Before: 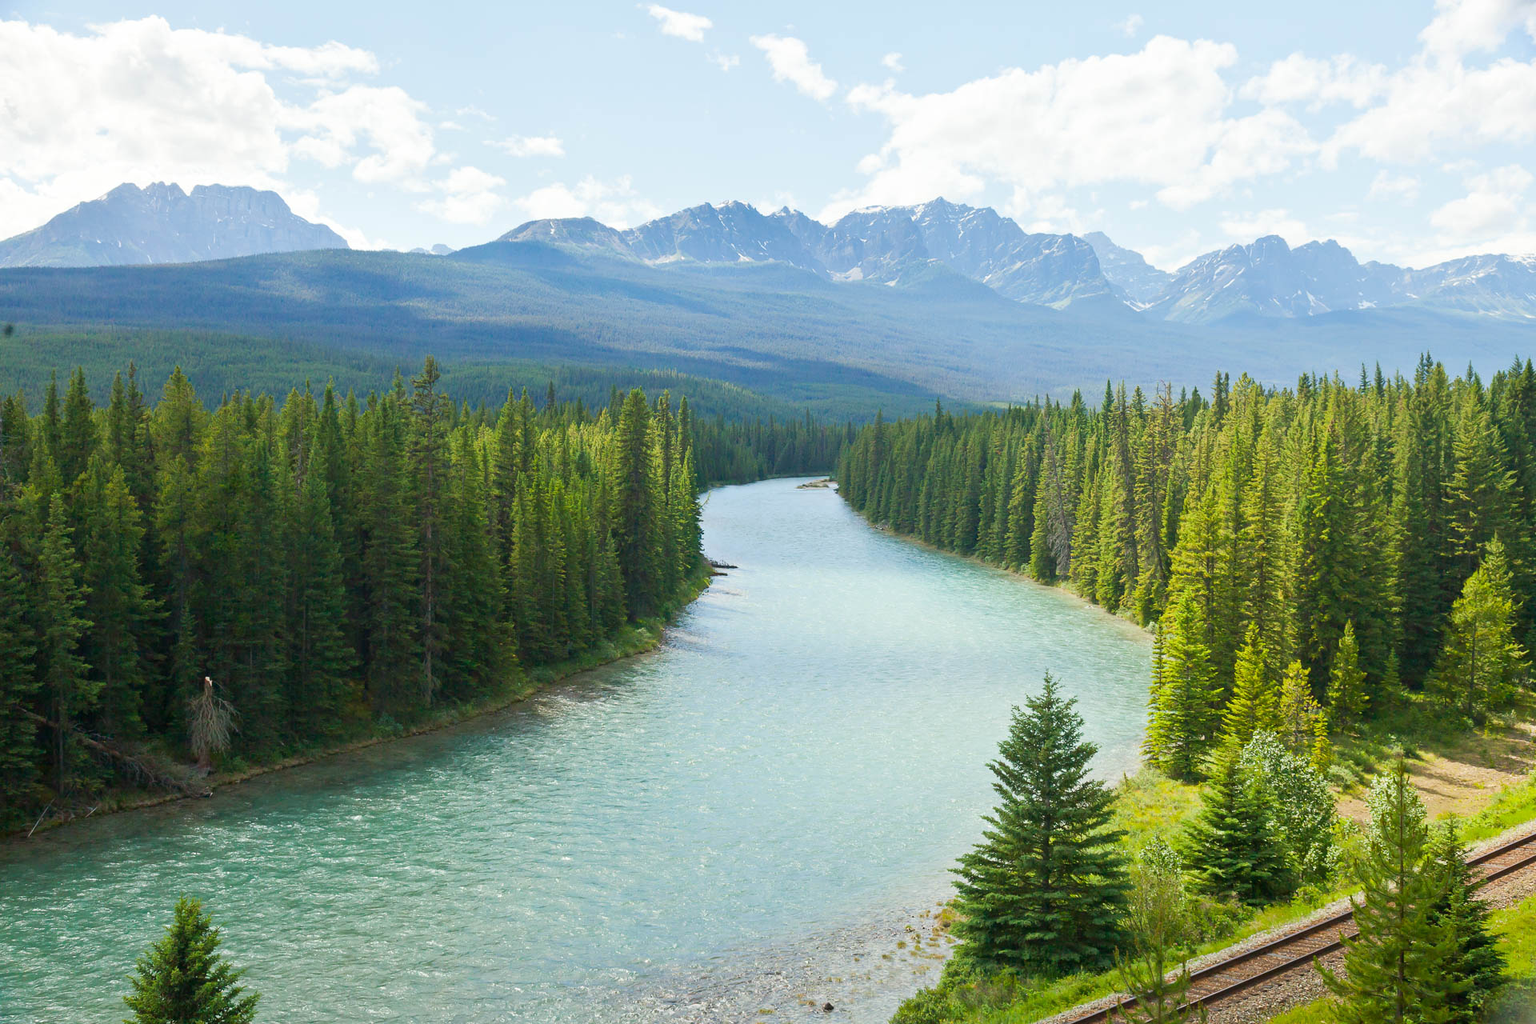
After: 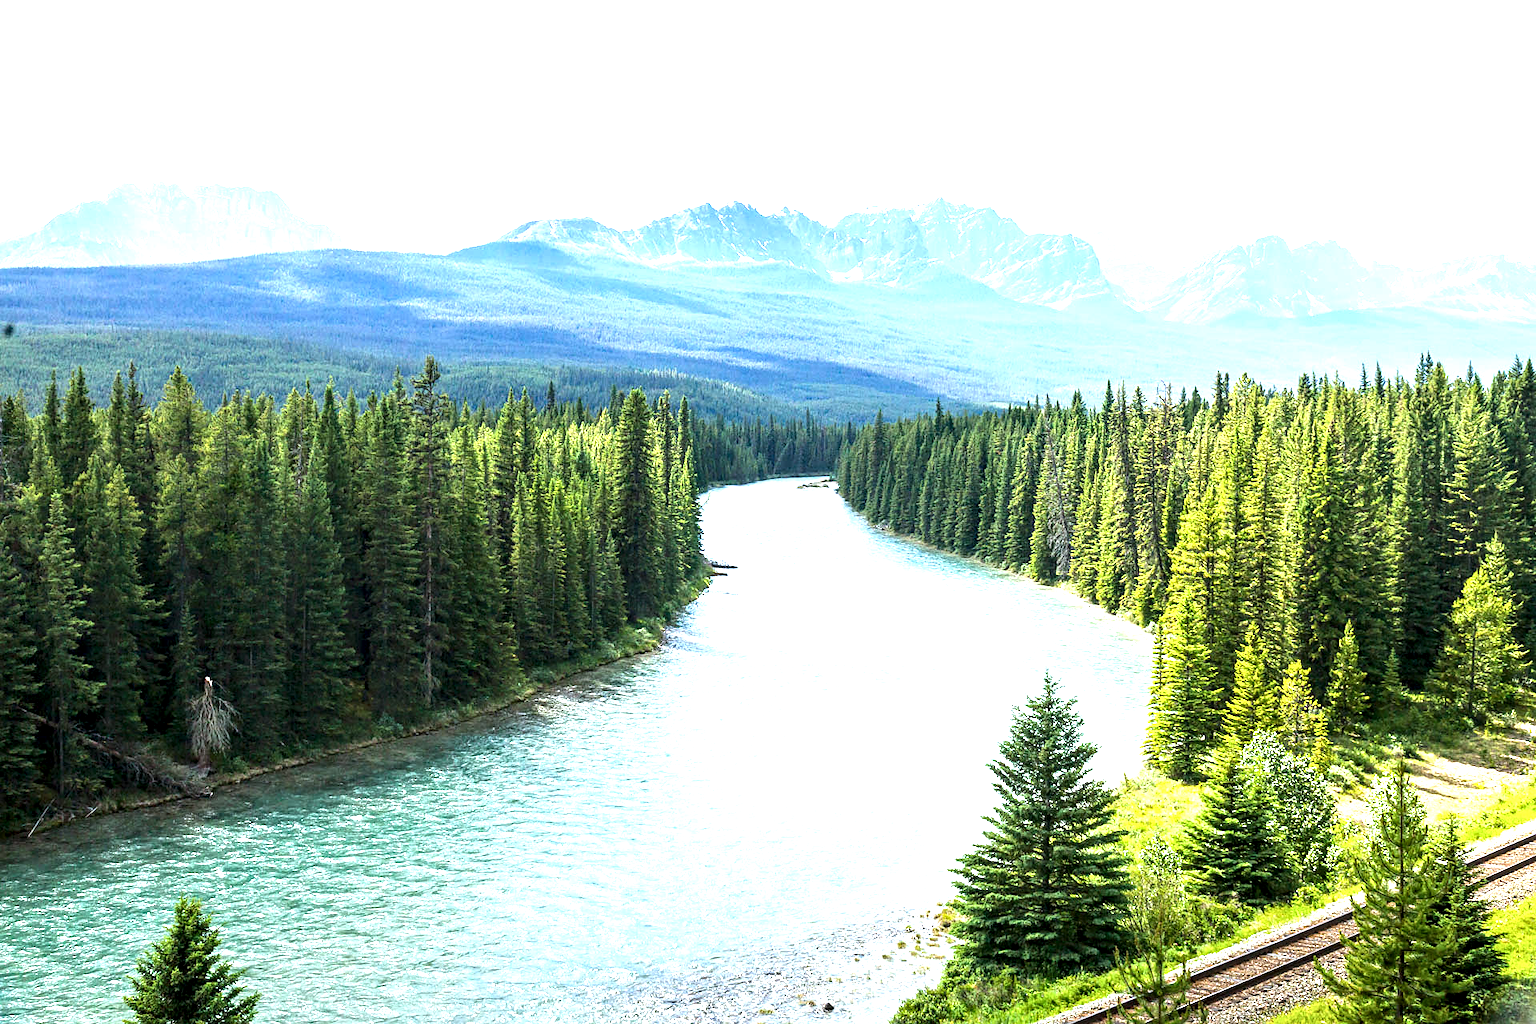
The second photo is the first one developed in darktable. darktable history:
white balance: red 0.954, blue 1.079
local contrast: highlights 65%, shadows 54%, detail 169%, midtone range 0.514
sharpen: amount 0.2
exposure: black level correction -0.002, exposure 0.54 EV, compensate highlight preservation false
tone equalizer: -8 EV -0.75 EV, -7 EV -0.7 EV, -6 EV -0.6 EV, -5 EV -0.4 EV, -3 EV 0.4 EV, -2 EV 0.6 EV, -1 EV 0.7 EV, +0 EV 0.75 EV, edges refinement/feathering 500, mask exposure compensation -1.57 EV, preserve details no
